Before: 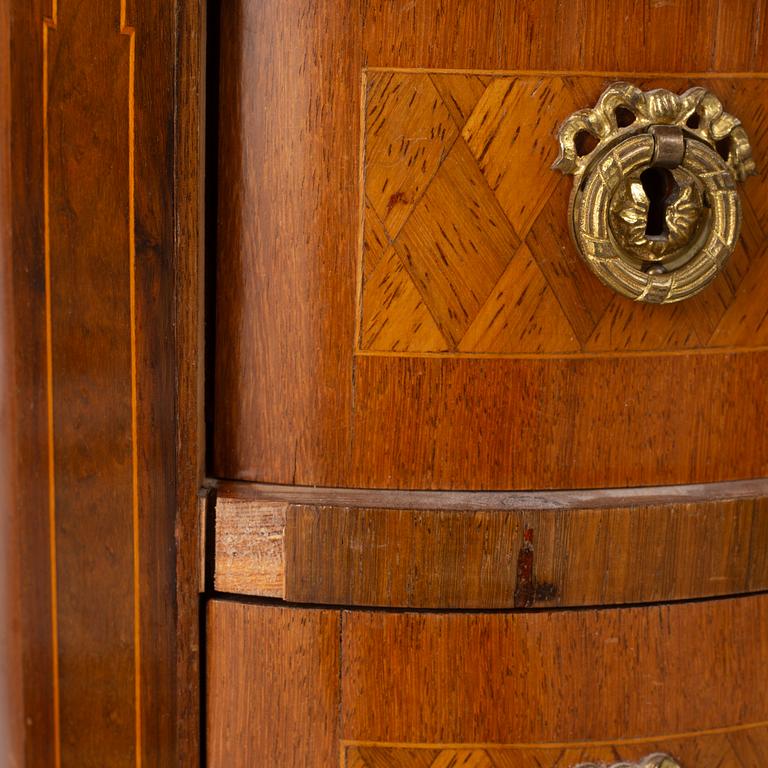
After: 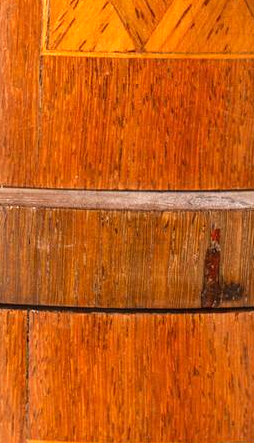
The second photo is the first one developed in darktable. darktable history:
exposure: black level correction 0, exposure 0.7 EV, compensate exposure bias true, compensate highlight preservation false
base curve: curves: ch0 [(0, 0) (0.688, 0.865) (1, 1)], preserve colors none
crop: left 40.878%, top 39.176%, right 25.993%, bottom 3.081%
